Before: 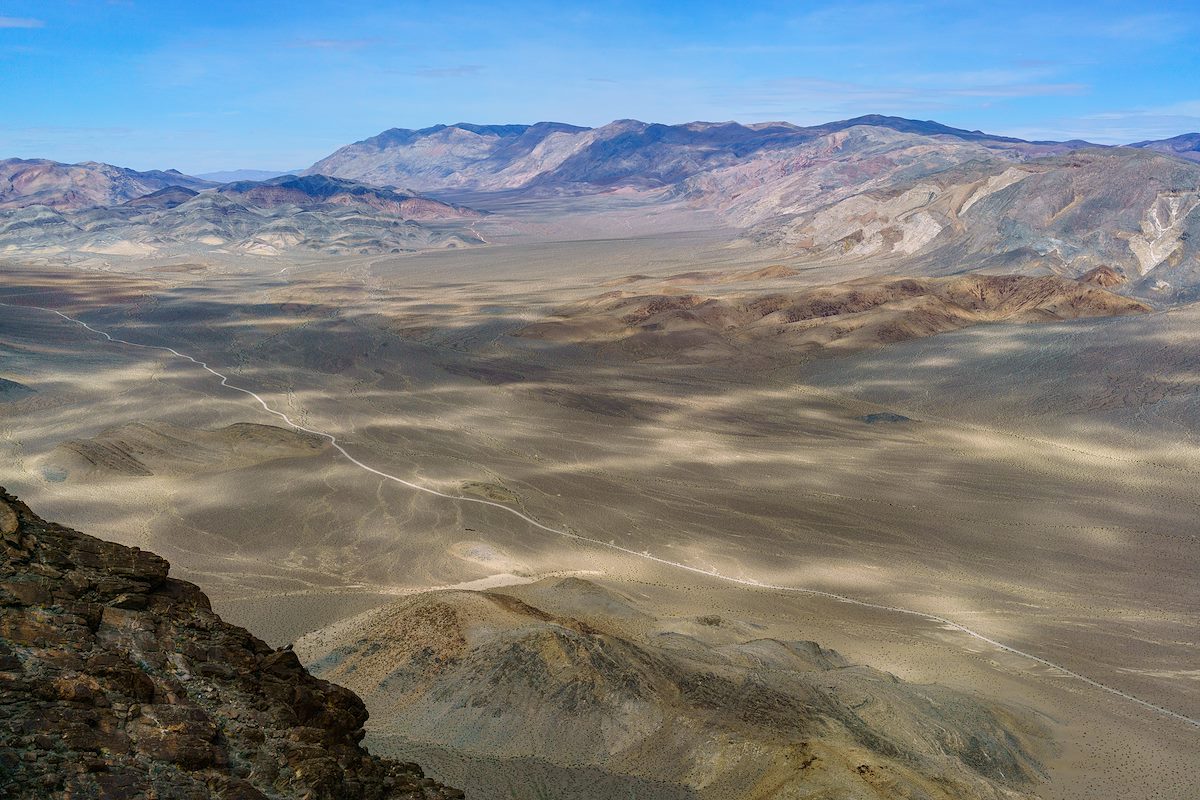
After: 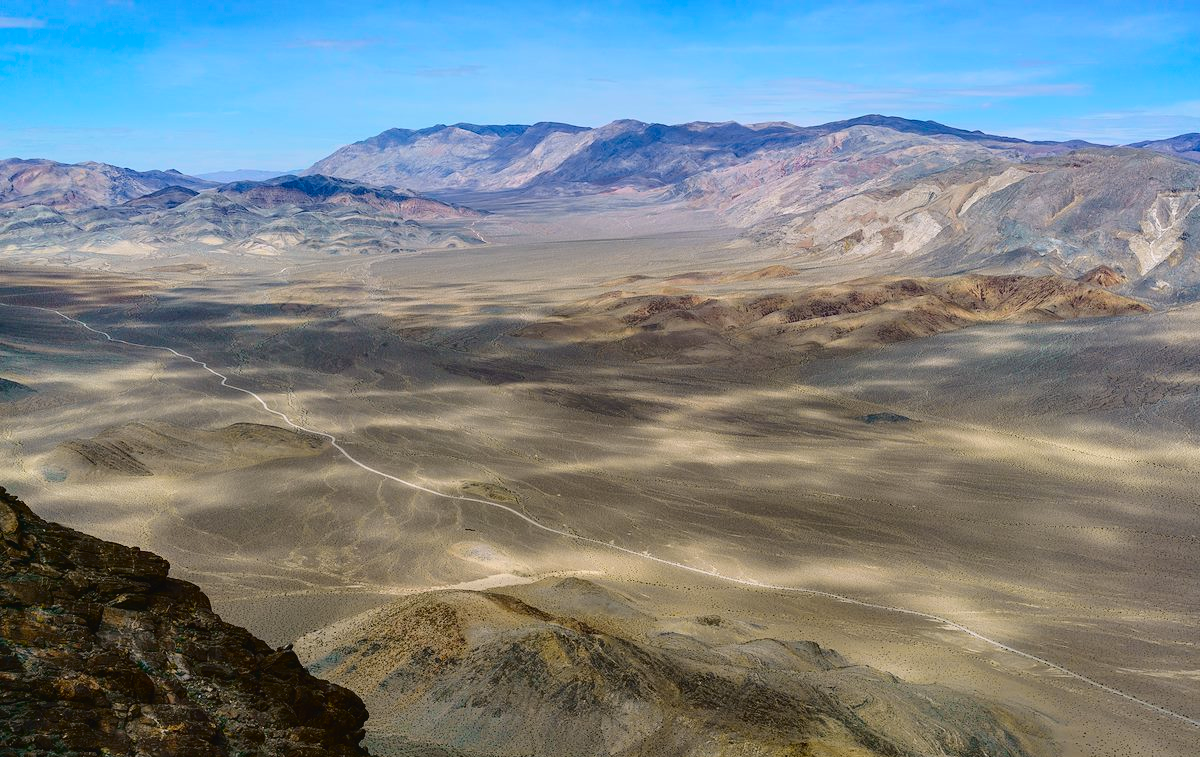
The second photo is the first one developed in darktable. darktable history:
tone curve: curves: ch0 [(0, 0.023) (0.132, 0.075) (0.241, 0.178) (0.487, 0.491) (0.782, 0.8) (1, 0.989)]; ch1 [(0, 0) (0.396, 0.369) (0.467, 0.454) (0.498, 0.5) (0.518, 0.517) (0.57, 0.586) (0.619, 0.663) (0.692, 0.744) (1, 1)]; ch2 [(0, 0) (0.427, 0.416) (0.483, 0.481) (0.503, 0.503) (0.526, 0.527) (0.563, 0.573) (0.632, 0.667) (0.705, 0.737) (0.985, 0.966)], color space Lab, independent channels, preserve colors none
crop and rotate: top 0.005%, bottom 5.297%
